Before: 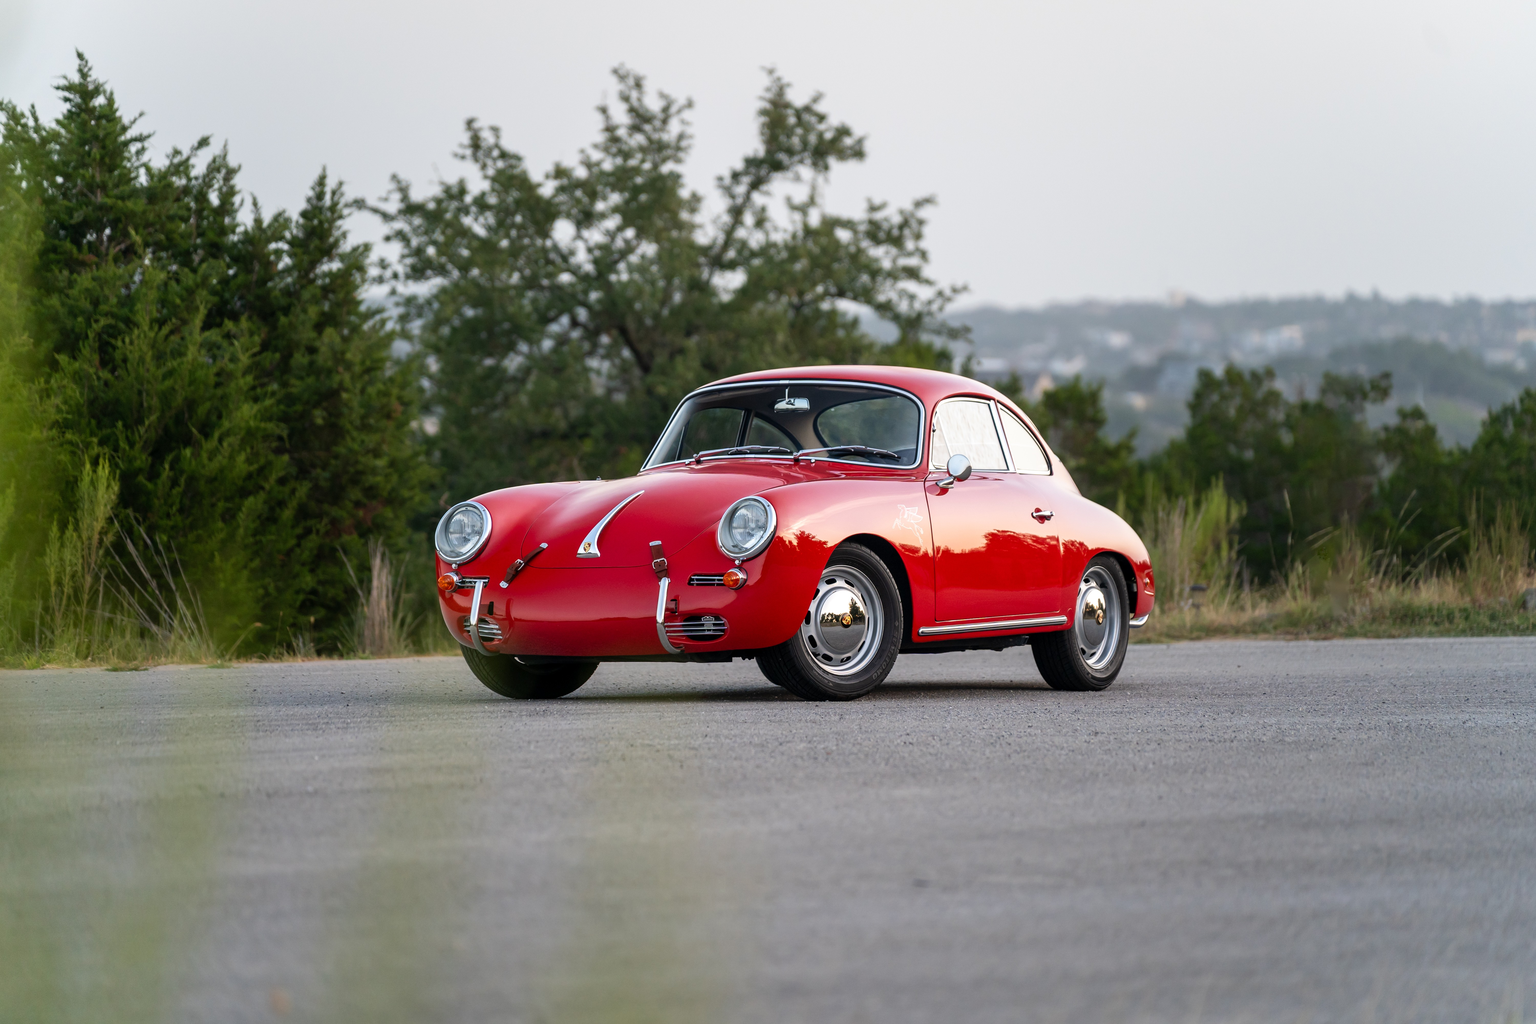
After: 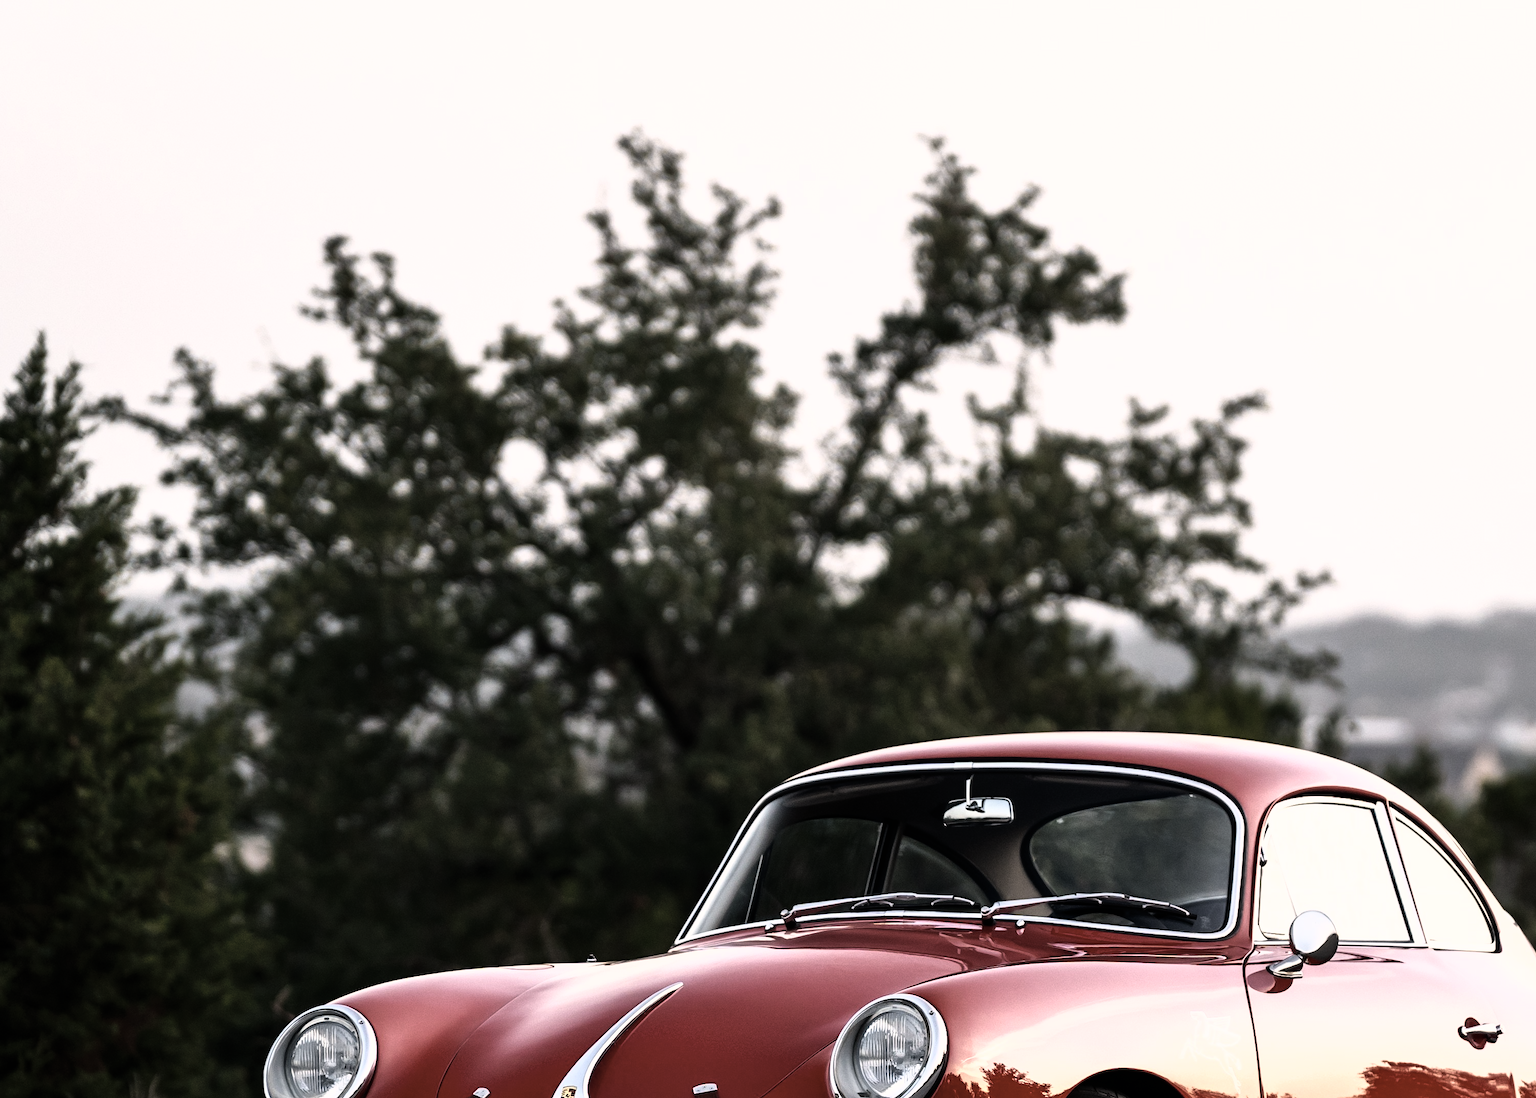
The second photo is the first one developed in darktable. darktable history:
tone curve: curves: ch0 [(0, 0) (0.003, 0.001) (0.011, 0.002) (0.025, 0.002) (0.044, 0.006) (0.069, 0.01) (0.1, 0.017) (0.136, 0.023) (0.177, 0.038) (0.224, 0.066) (0.277, 0.118) (0.335, 0.185) (0.399, 0.264) (0.468, 0.365) (0.543, 0.475) (0.623, 0.606) (0.709, 0.759) (0.801, 0.923) (0.898, 0.999) (1, 1)]
shadows and highlights: shadows 29.72, highlights -30.38, low approximation 0.01, soften with gaussian
color correction: highlights a* 5.51, highlights b* 5.21, saturation 0.637
crop: left 19.781%, right 30.295%, bottom 46.469%
